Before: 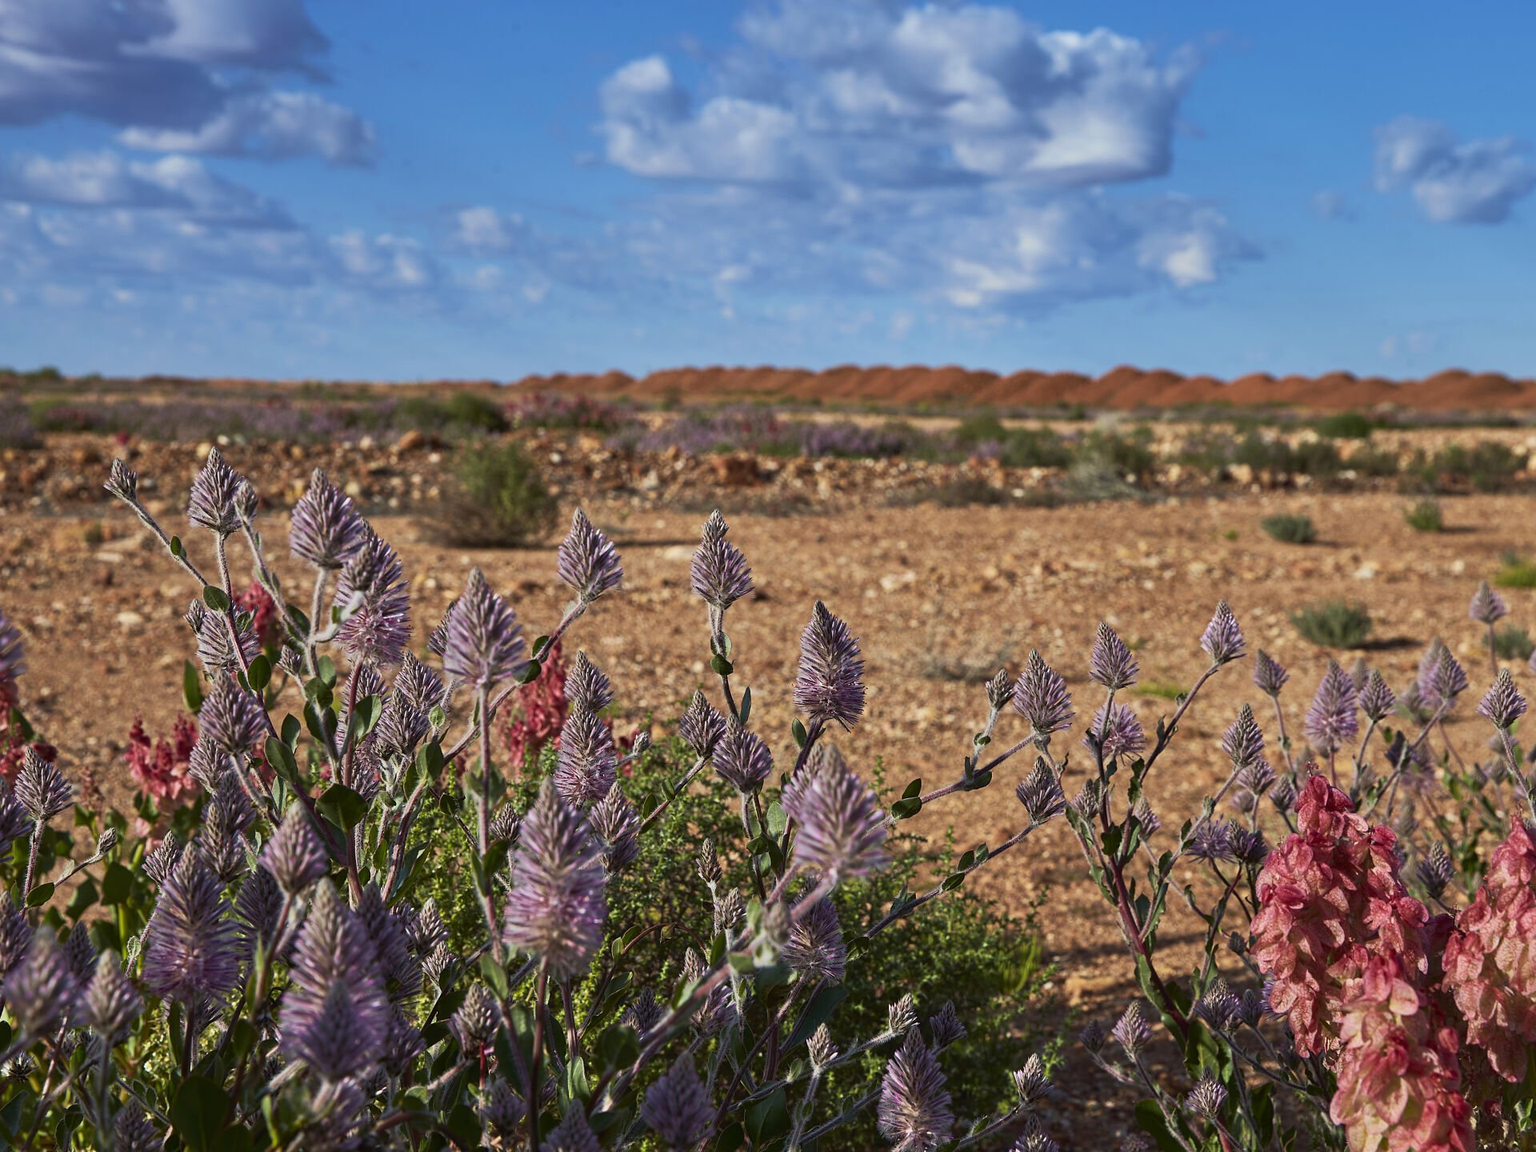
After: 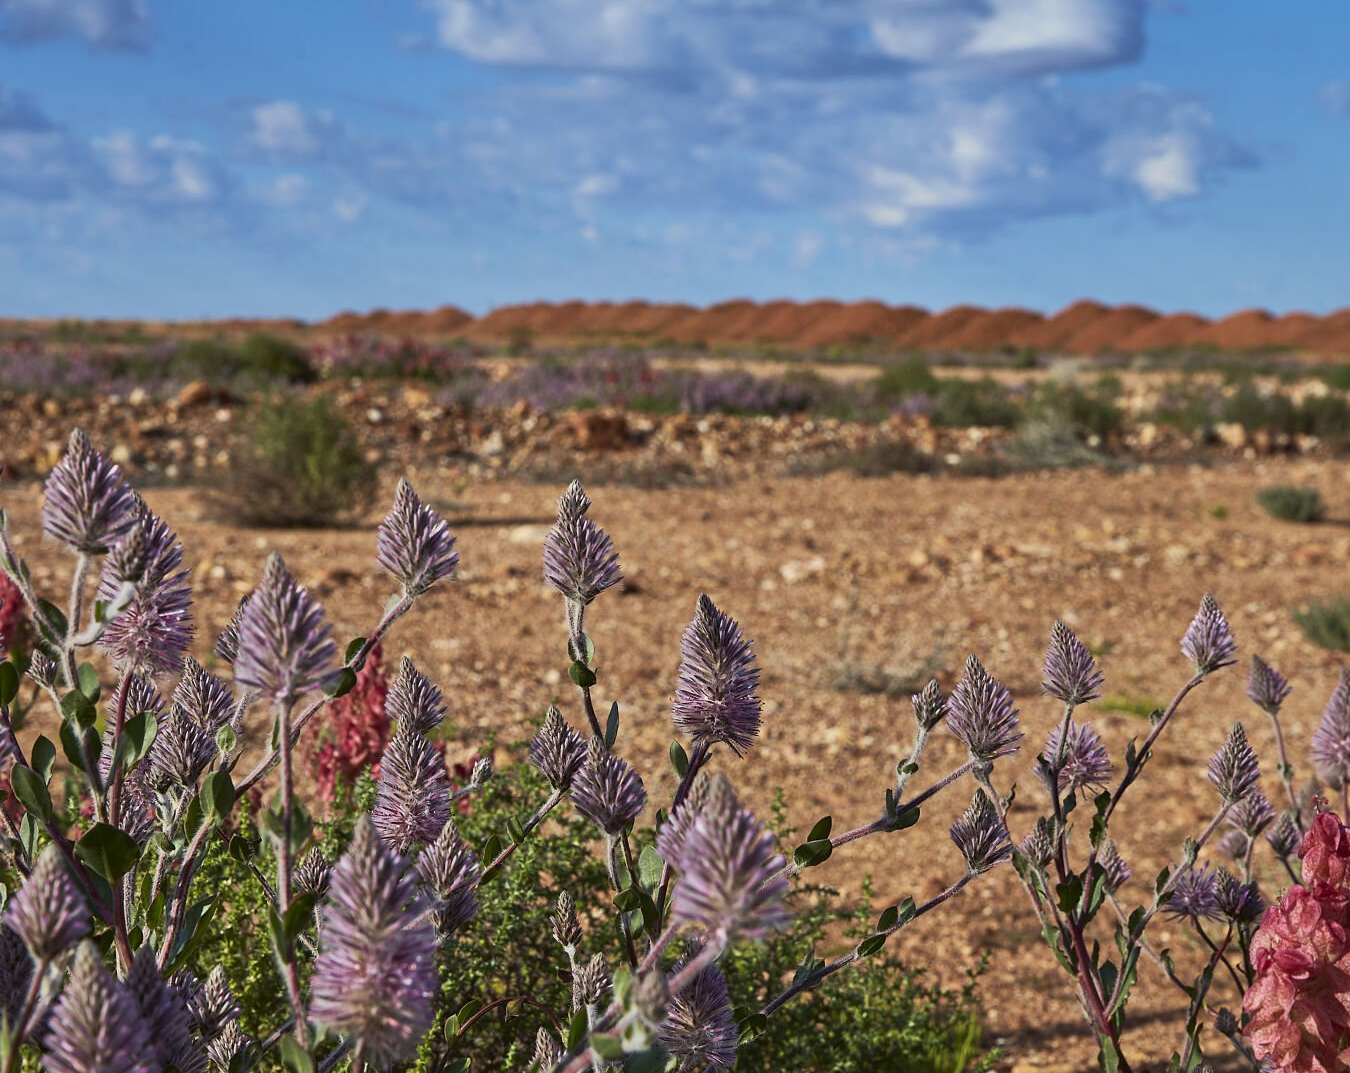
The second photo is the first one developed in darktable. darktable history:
crop and rotate: left 16.695%, top 10.91%, right 12.959%, bottom 14.528%
